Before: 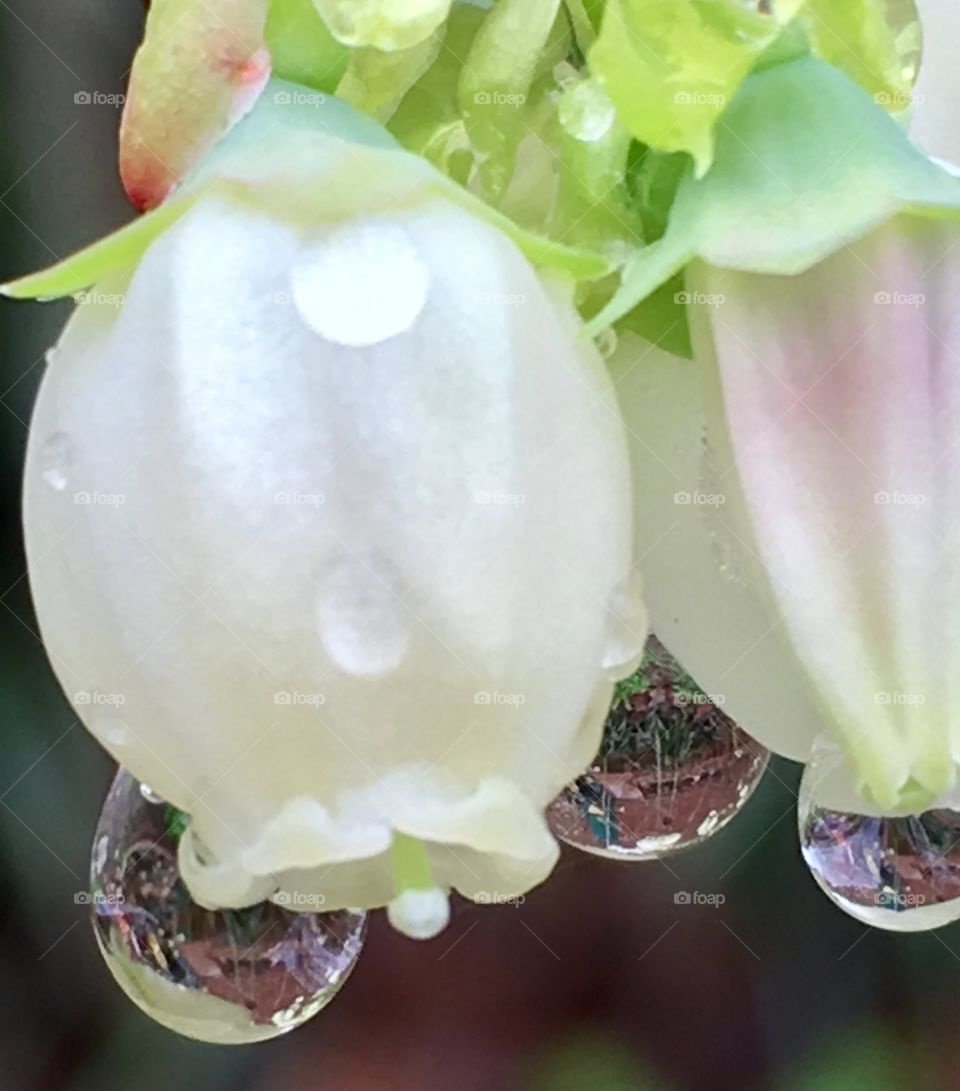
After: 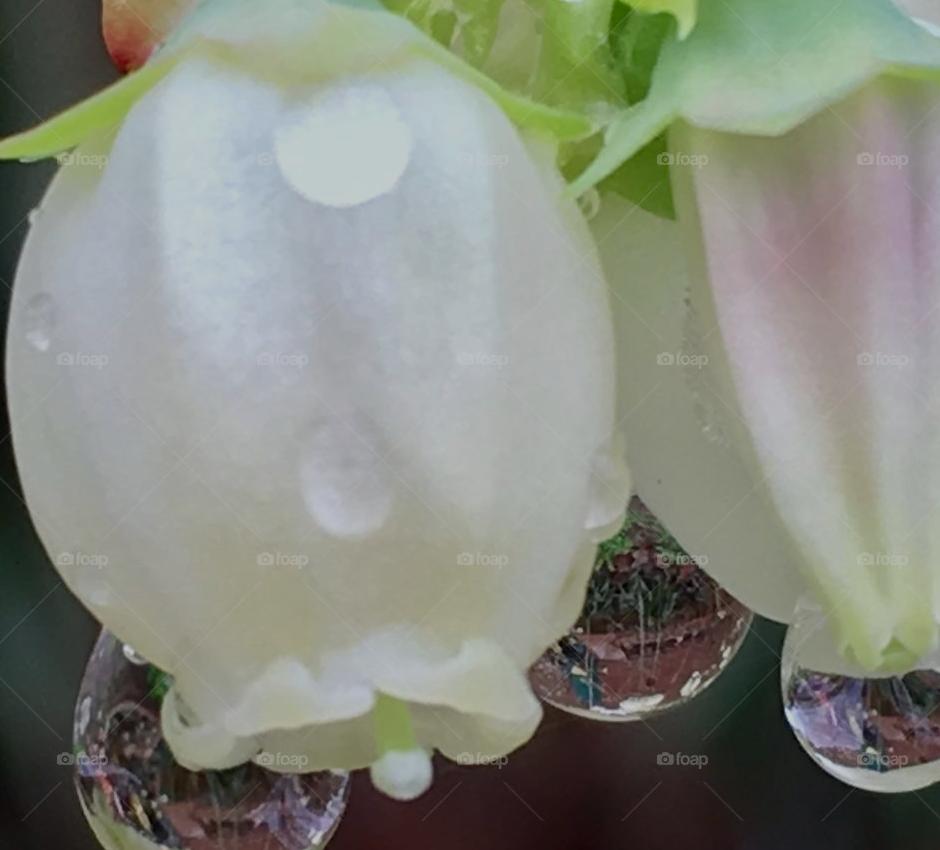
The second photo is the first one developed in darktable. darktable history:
crop and rotate: left 1.814%, top 12.818%, right 0.25%, bottom 9.225%
exposure: black level correction 0, exposure -0.766 EV, compensate highlight preservation false
